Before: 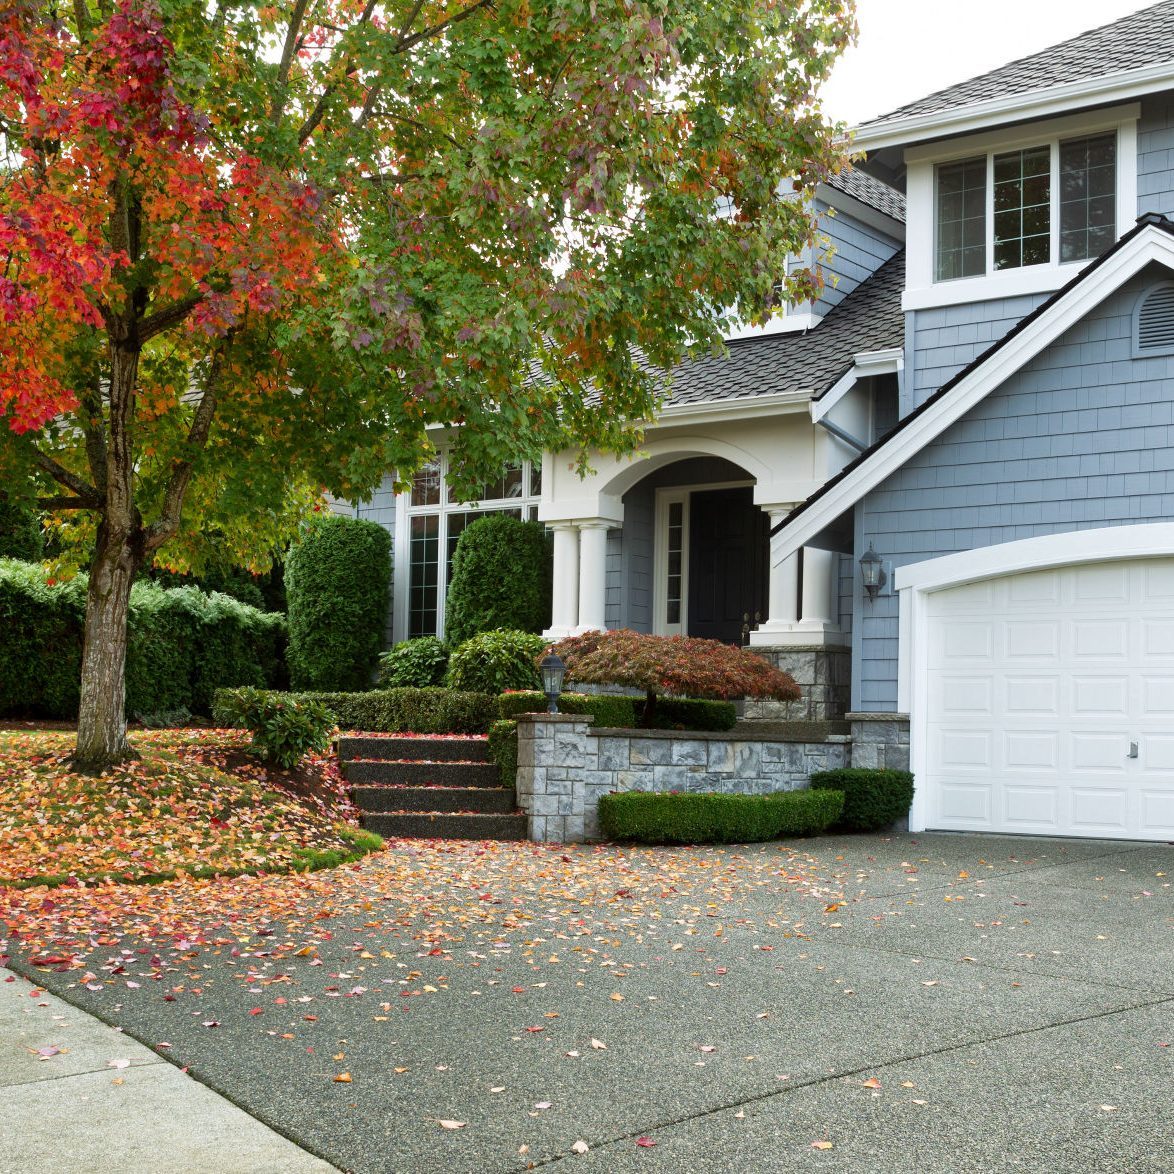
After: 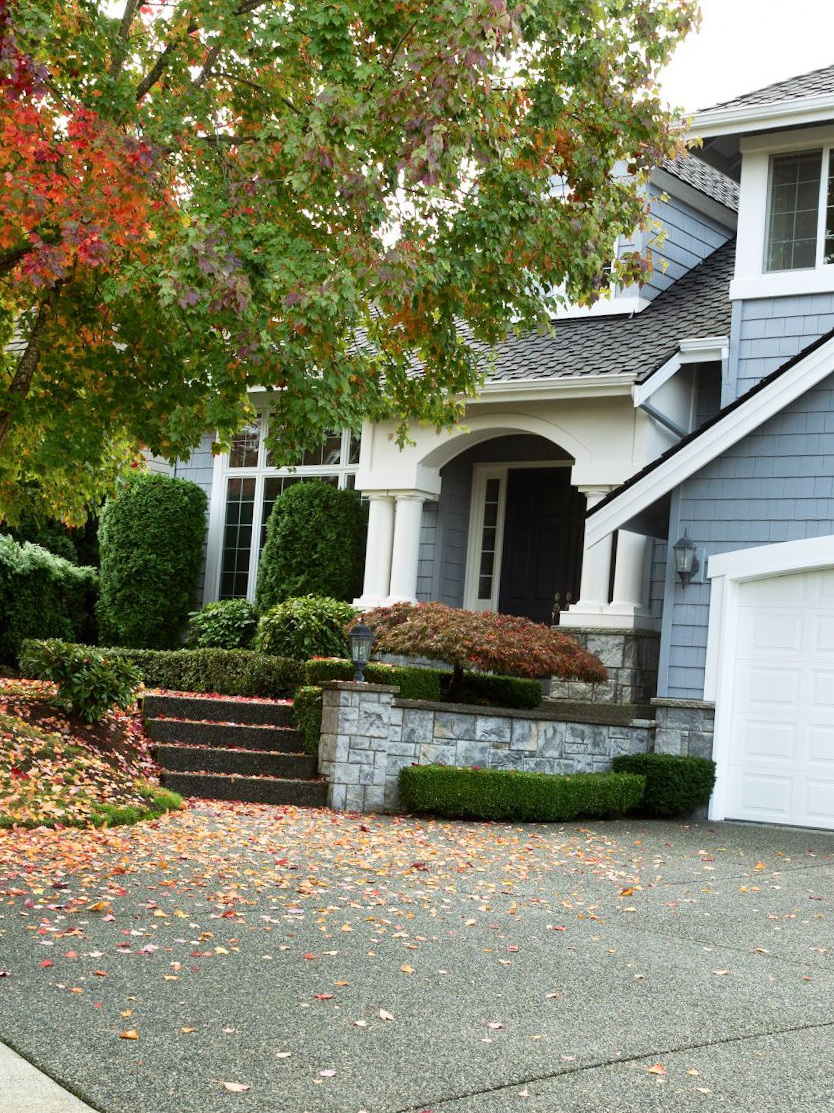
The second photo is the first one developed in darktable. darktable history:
crop and rotate: angle -3.13°, left 14.174%, top 0.018%, right 10.978%, bottom 0.067%
contrast brightness saturation: contrast 0.152, brightness 0.048
